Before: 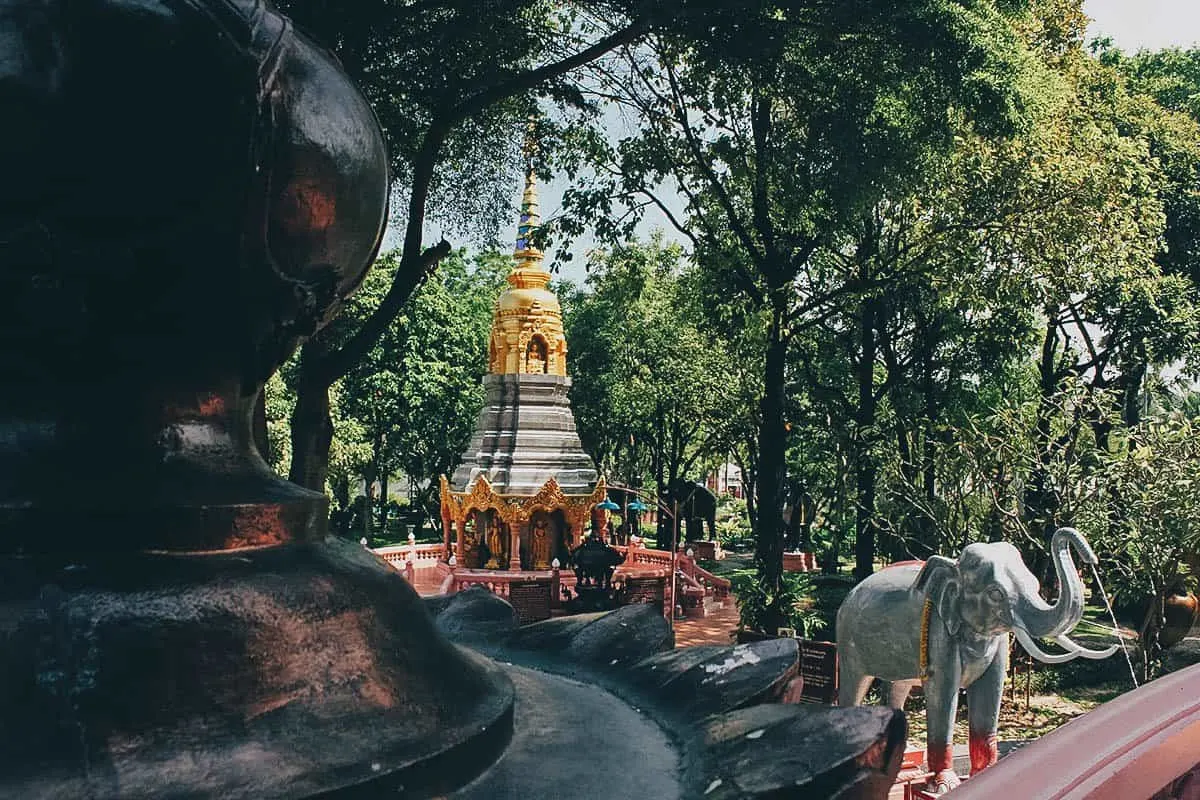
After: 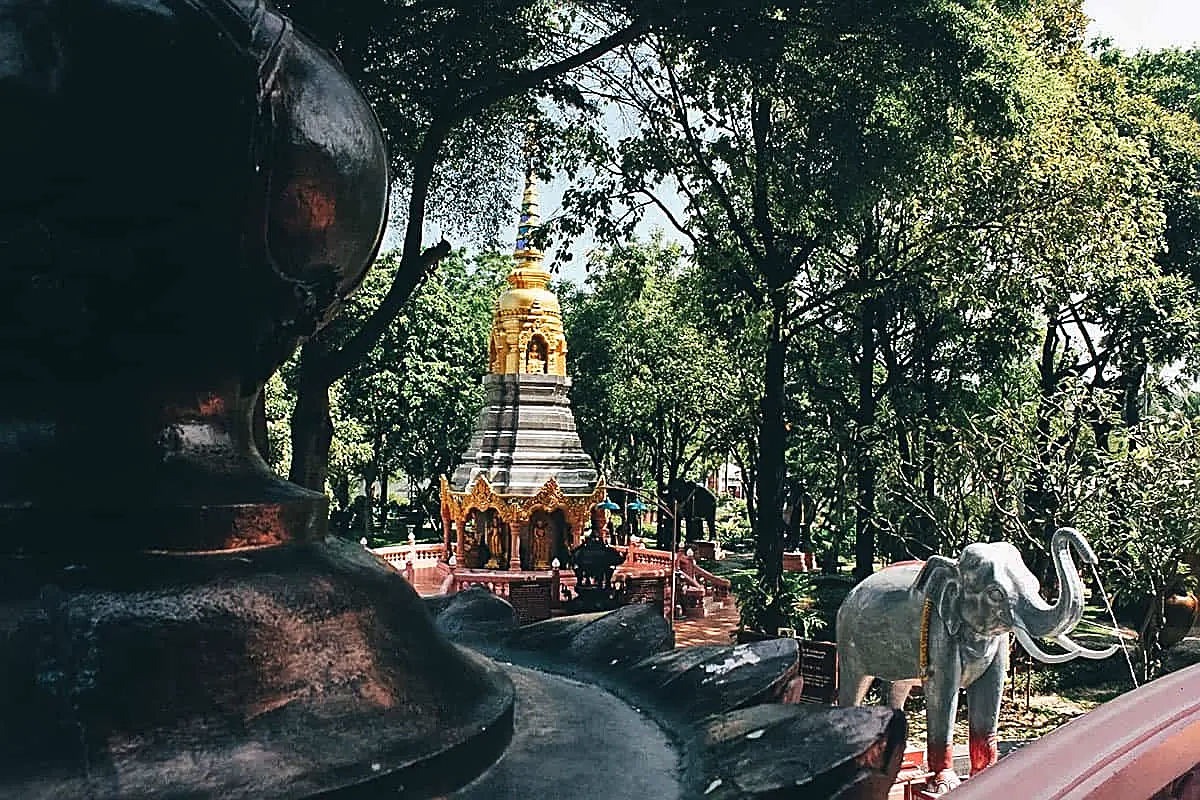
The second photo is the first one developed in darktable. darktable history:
exposure: black level correction 0, compensate exposure bias true, compensate highlight preservation false
tone equalizer: -8 EV -0.417 EV, -7 EV -0.389 EV, -6 EV -0.333 EV, -5 EV -0.222 EV, -3 EV 0.222 EV, -2 EV 0.333 EV, -1 EV 0.389 EV, +0 EV 0.417 EV, edges refinement/feathering 500, mask exposure compensation -1.57 EV, preserve details no
sharpen: on, module defaults
